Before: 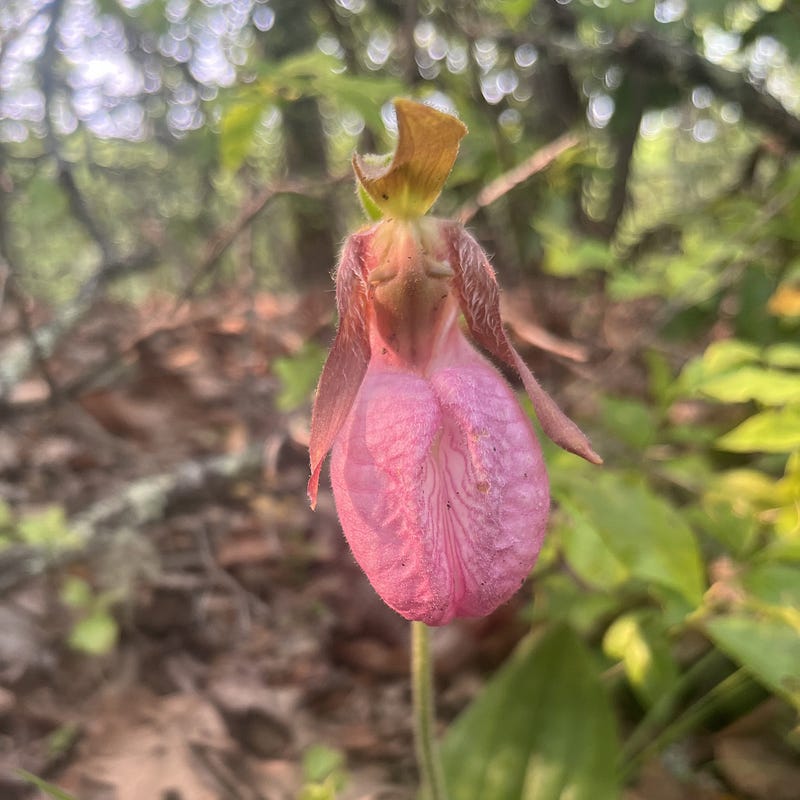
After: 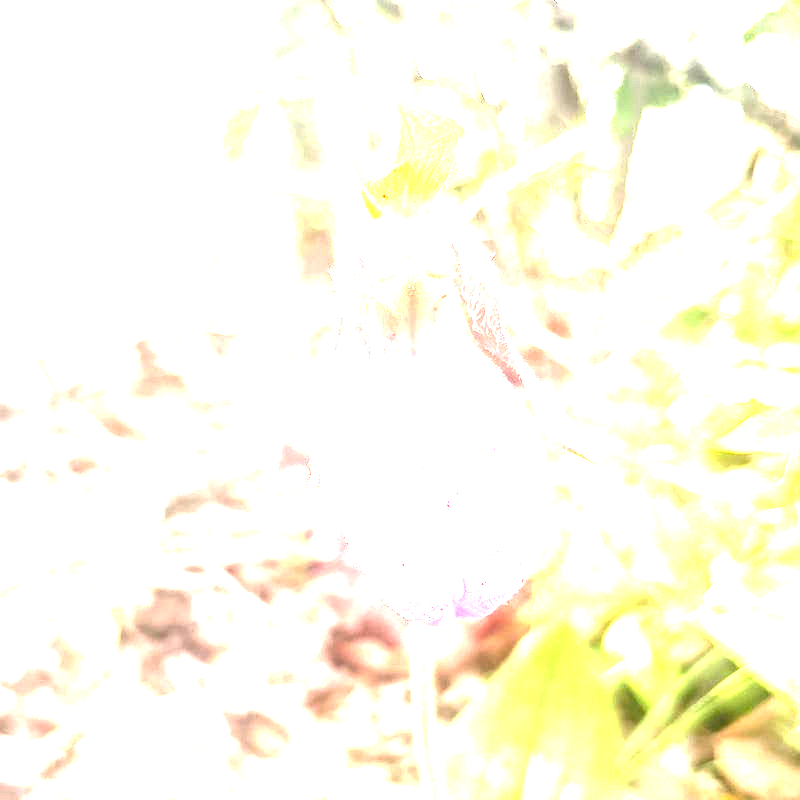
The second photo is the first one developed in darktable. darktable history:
exposure: black level correction 0, exposure 4.075 EV, compensate highlight preservation false
